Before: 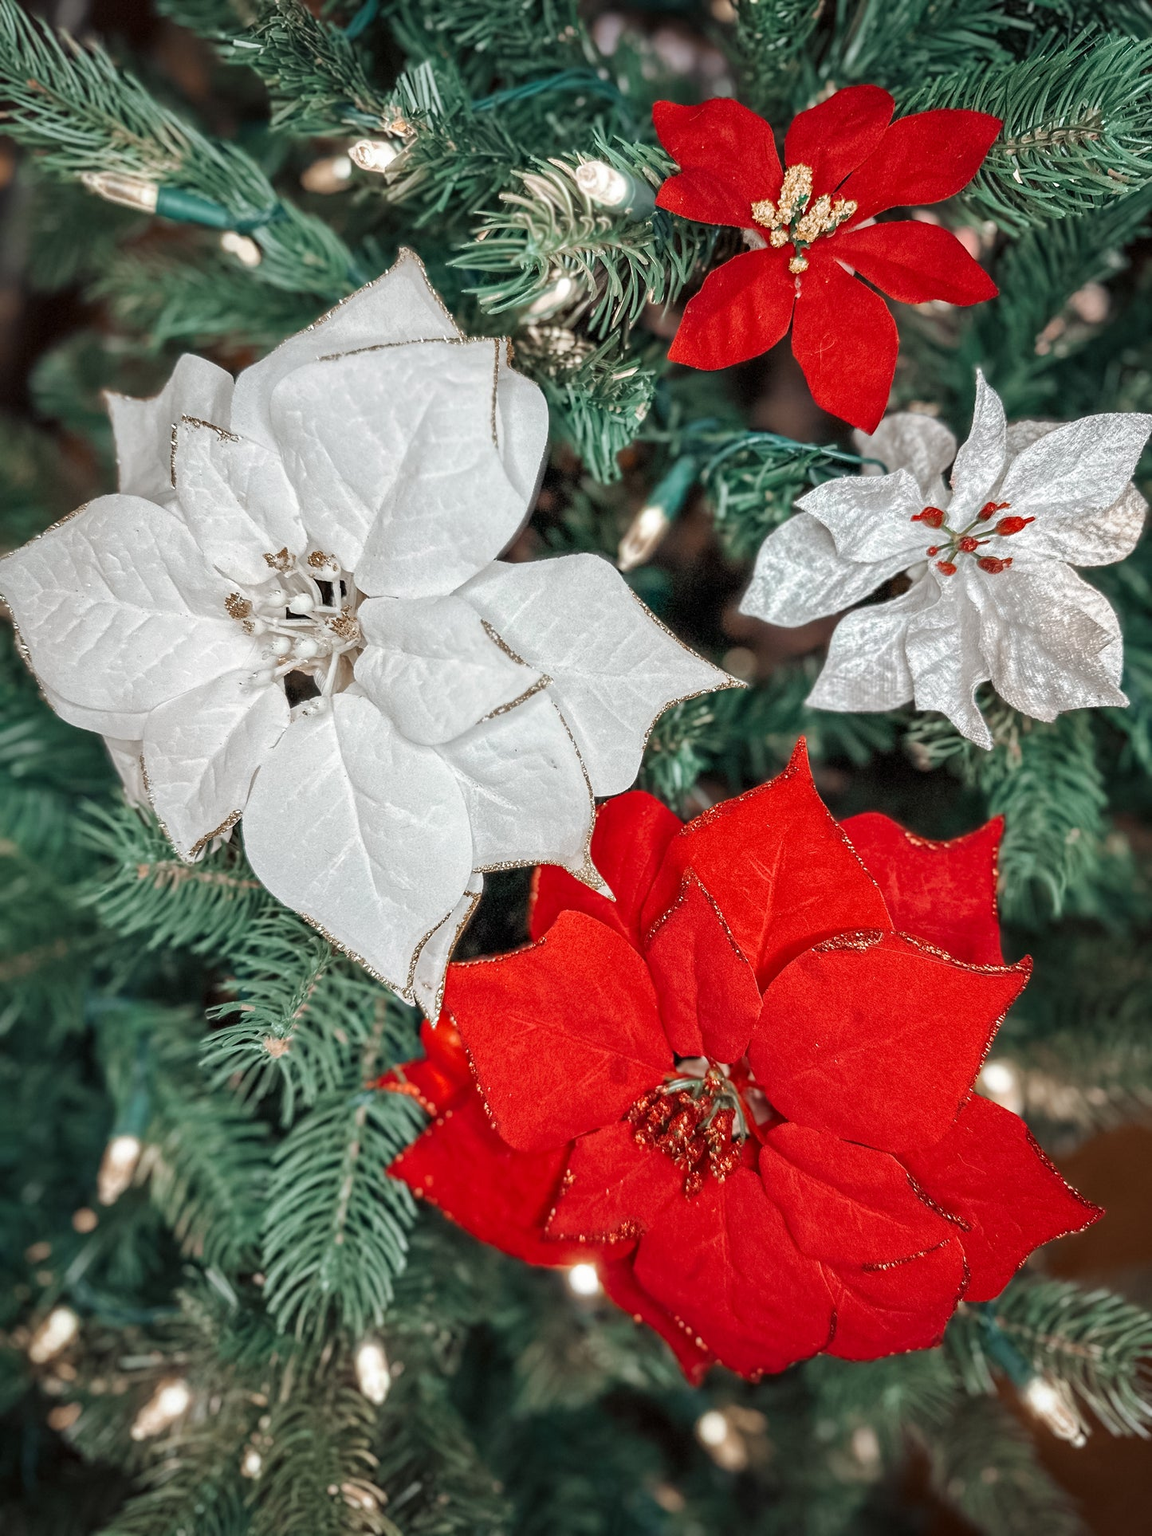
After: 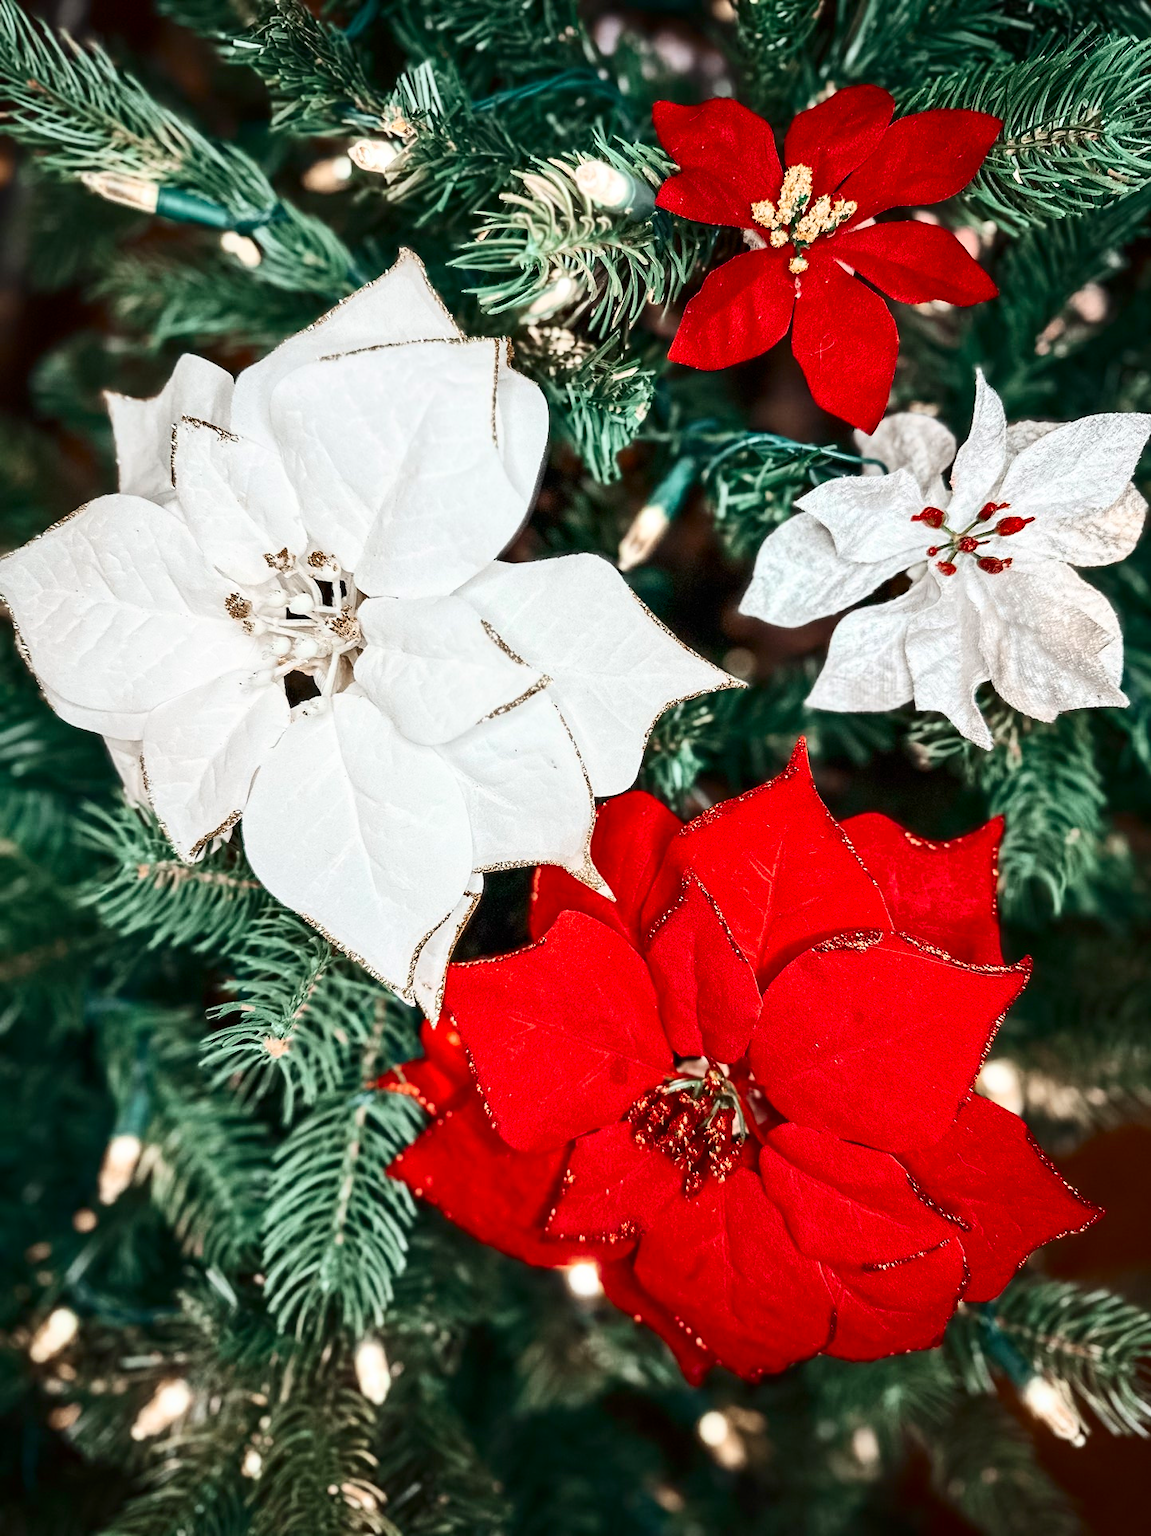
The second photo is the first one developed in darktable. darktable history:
contrast brightness saturation: contrast 0.4, brightness 0.05, saturation 0.25
